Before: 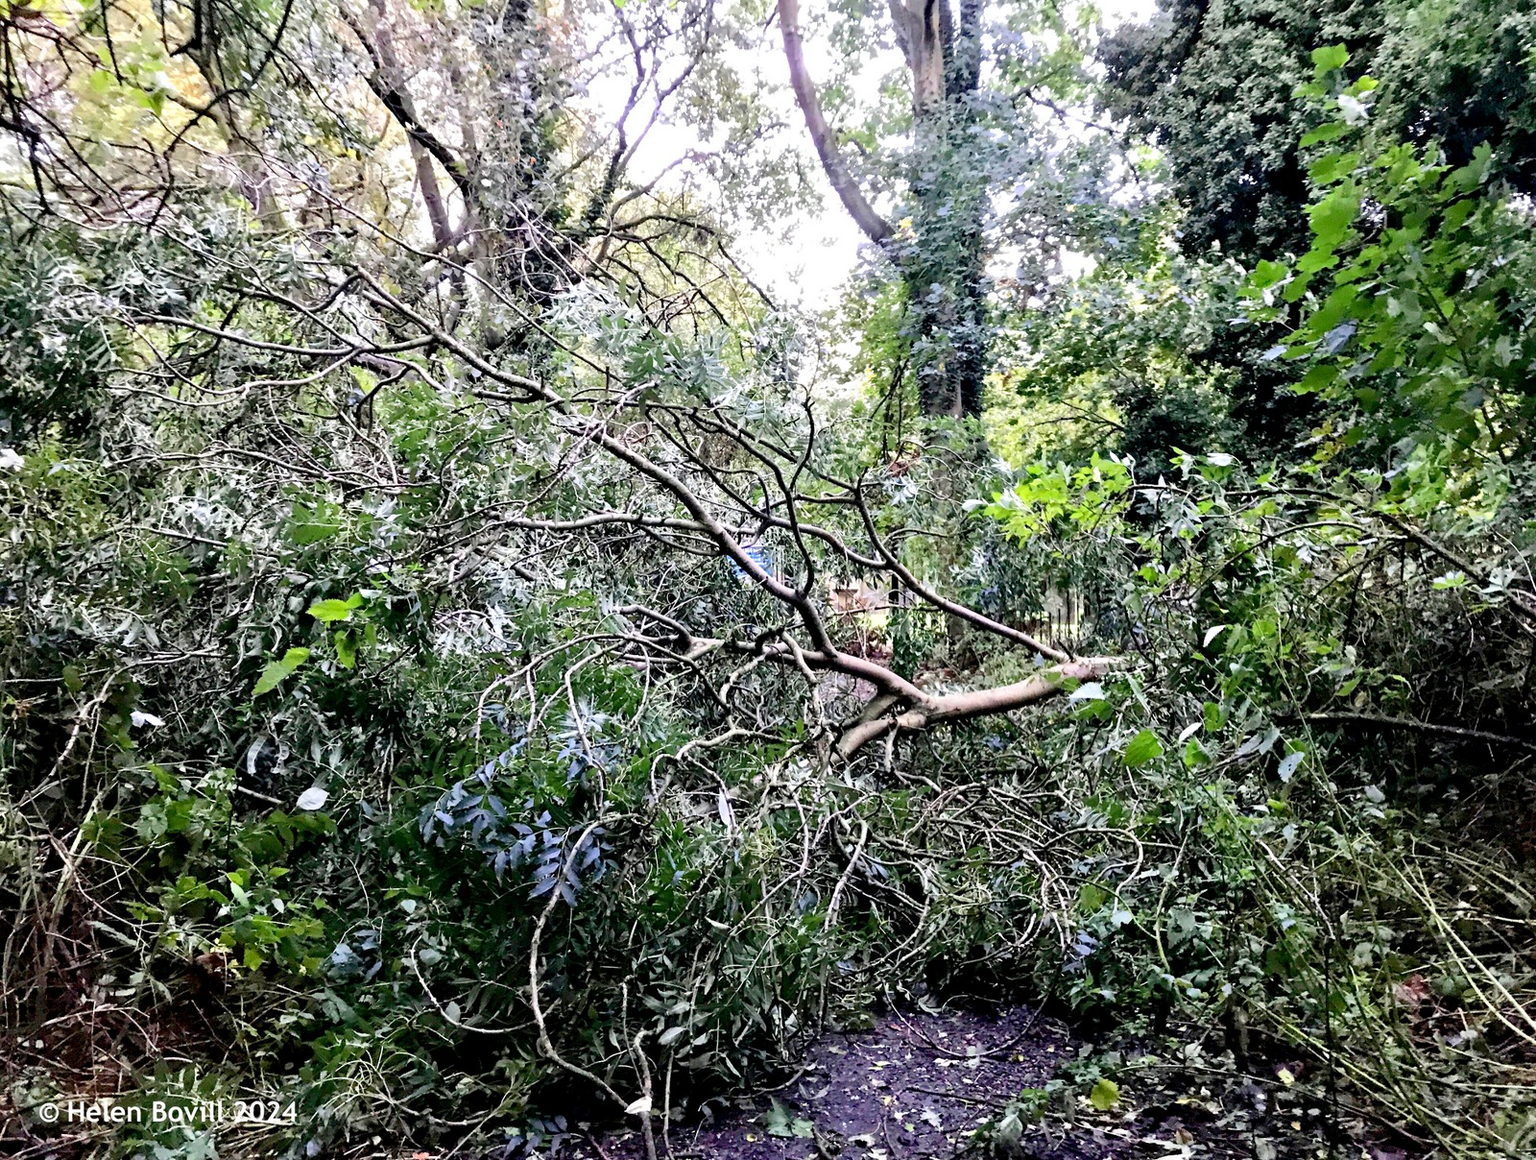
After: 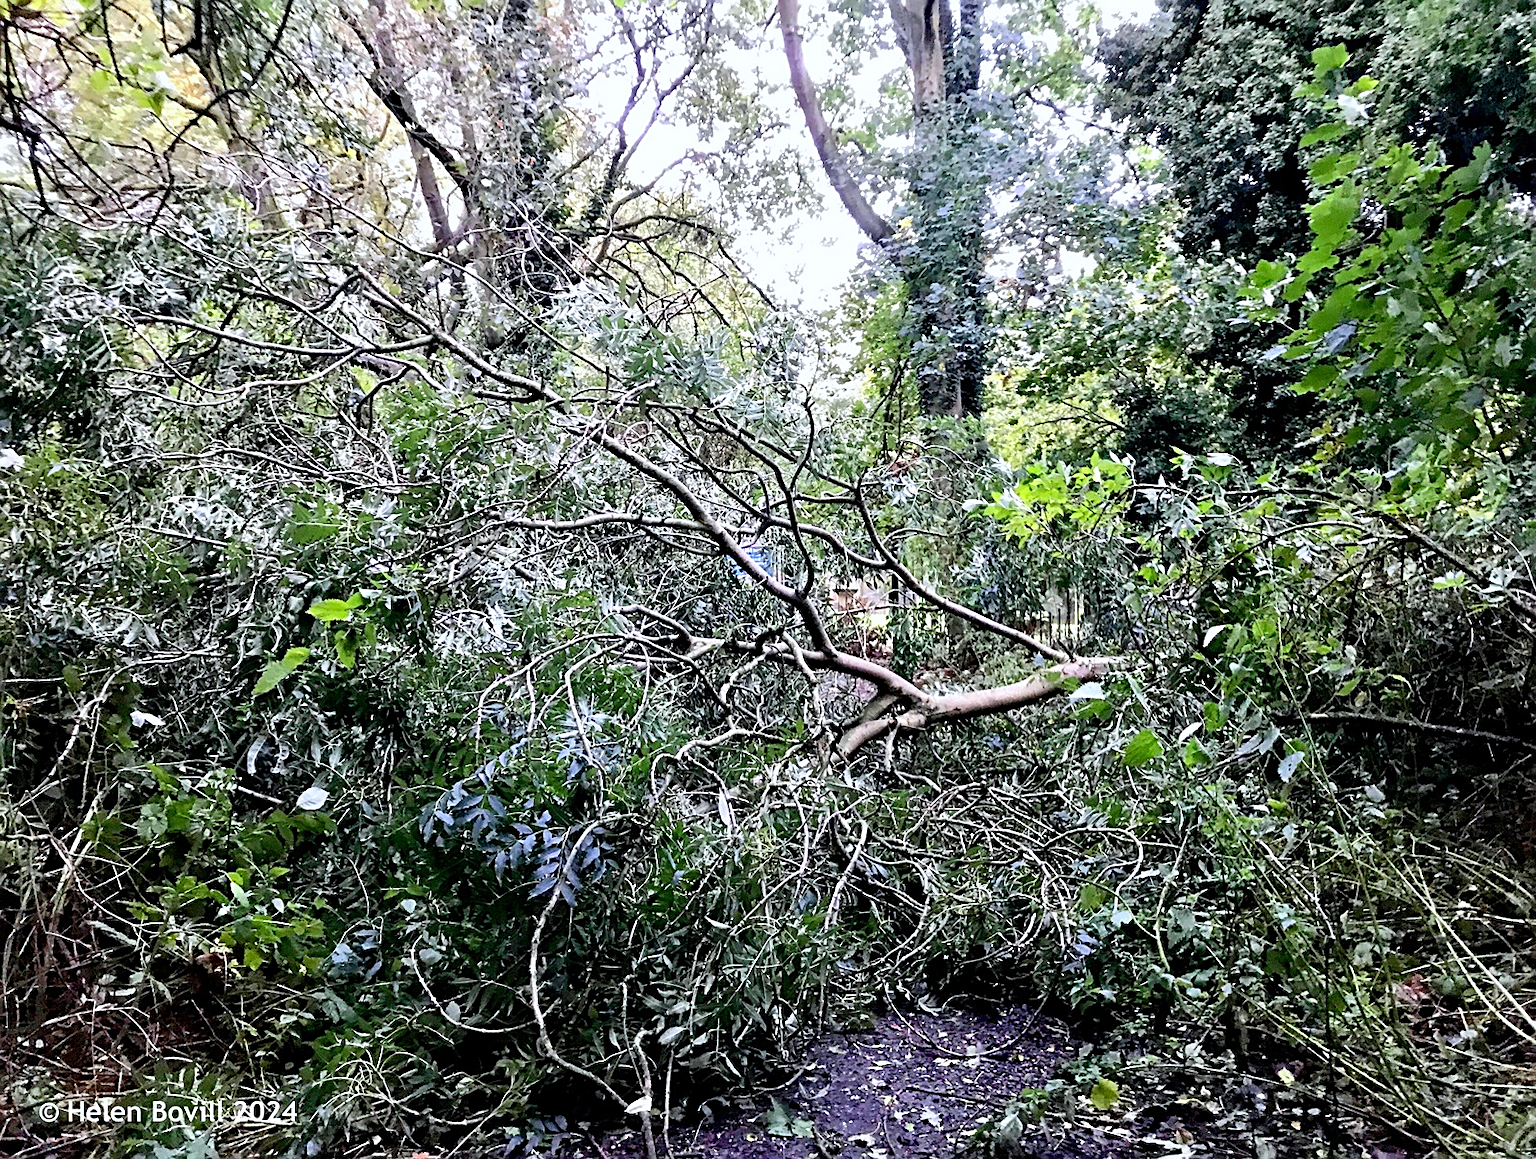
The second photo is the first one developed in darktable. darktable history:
white balance: red 0.976, blue 1.04
sharpen: on, module defaults
